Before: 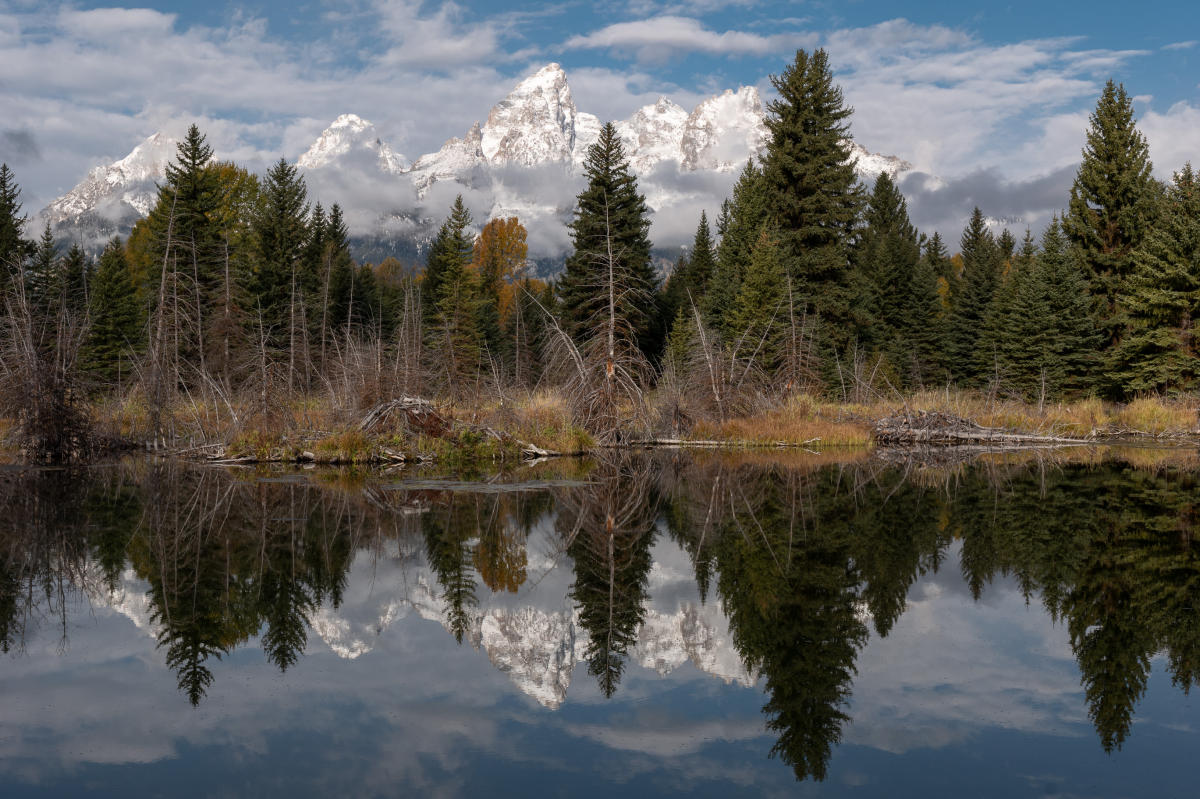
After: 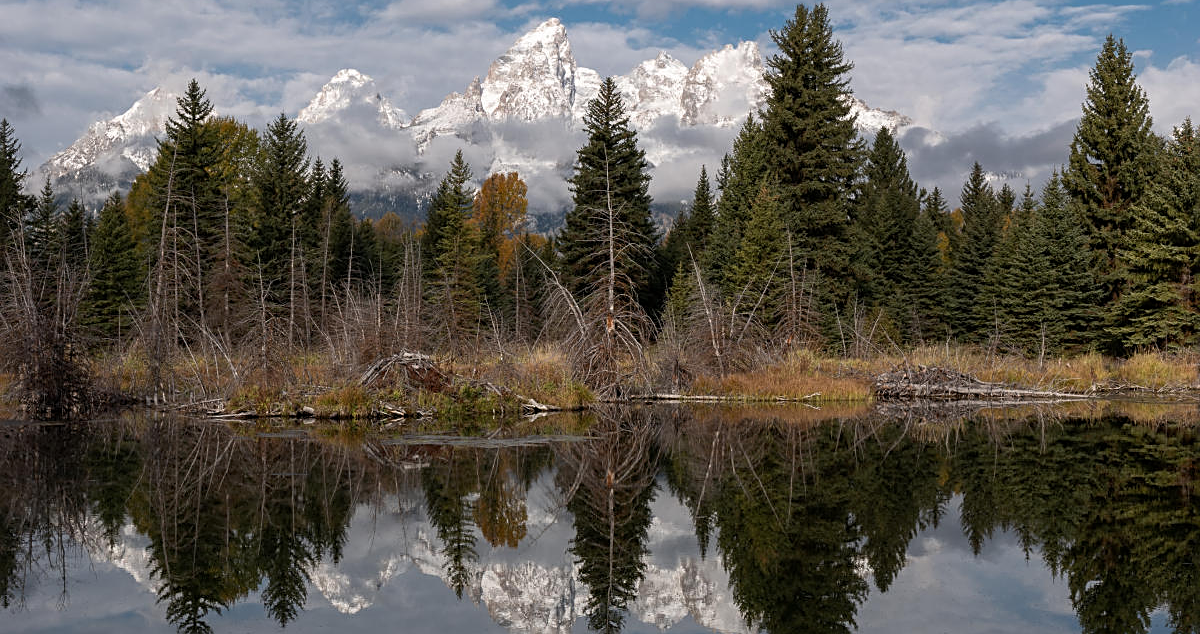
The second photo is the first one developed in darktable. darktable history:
sharpen: on, module defaults
crop and rotate: top 5.662%, bottom 14.976%
